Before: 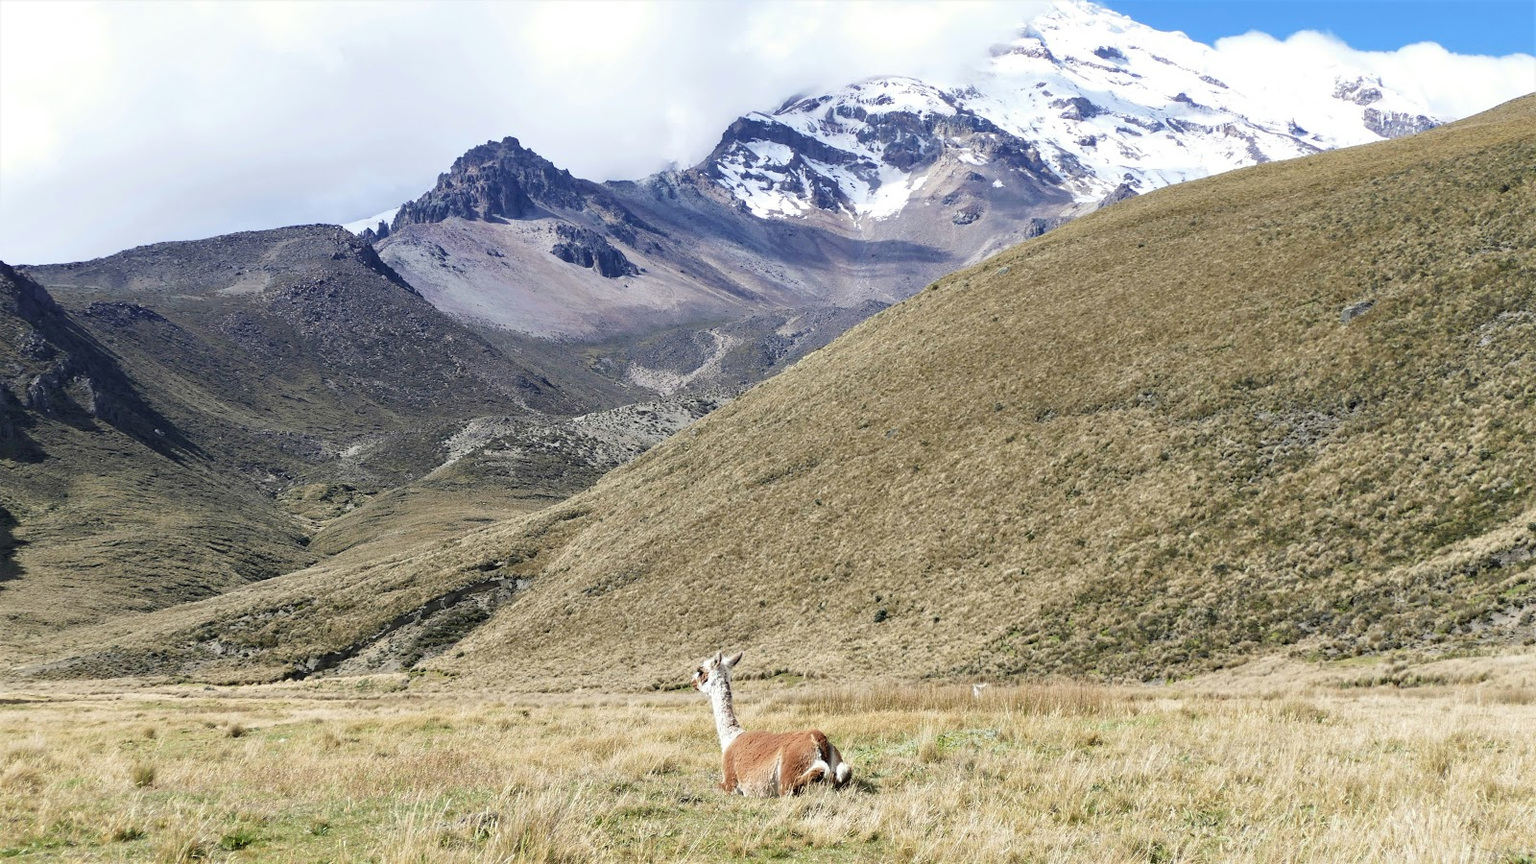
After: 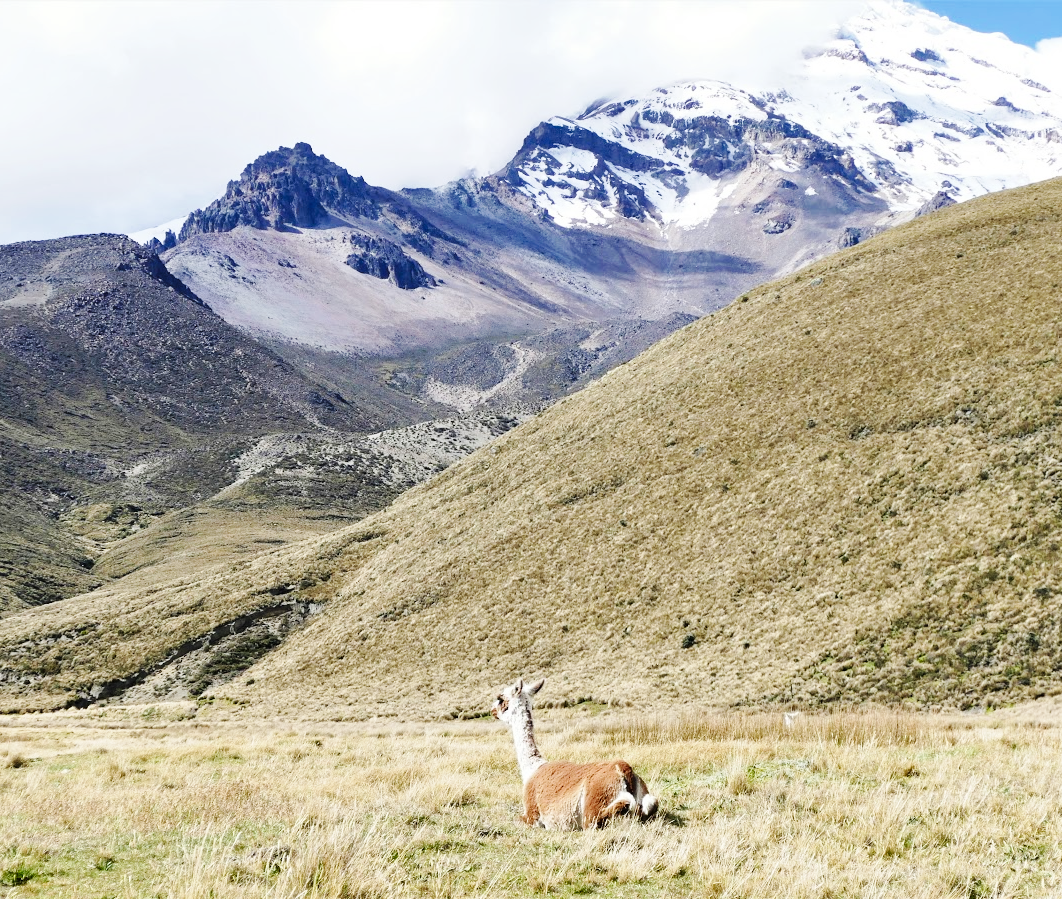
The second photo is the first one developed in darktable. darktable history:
shadows and highlights: shadows 36.21, highlights -27.39, soften with gaussian
base curve: curves: ch0 [(0, 0) (0.032, 0.025) (0.121, 0.166) (0.206, 0.329) (0.605, 0.79) (1, 1)], preserve colors none
crop and rotate: left 14.321%, right 19.296%
